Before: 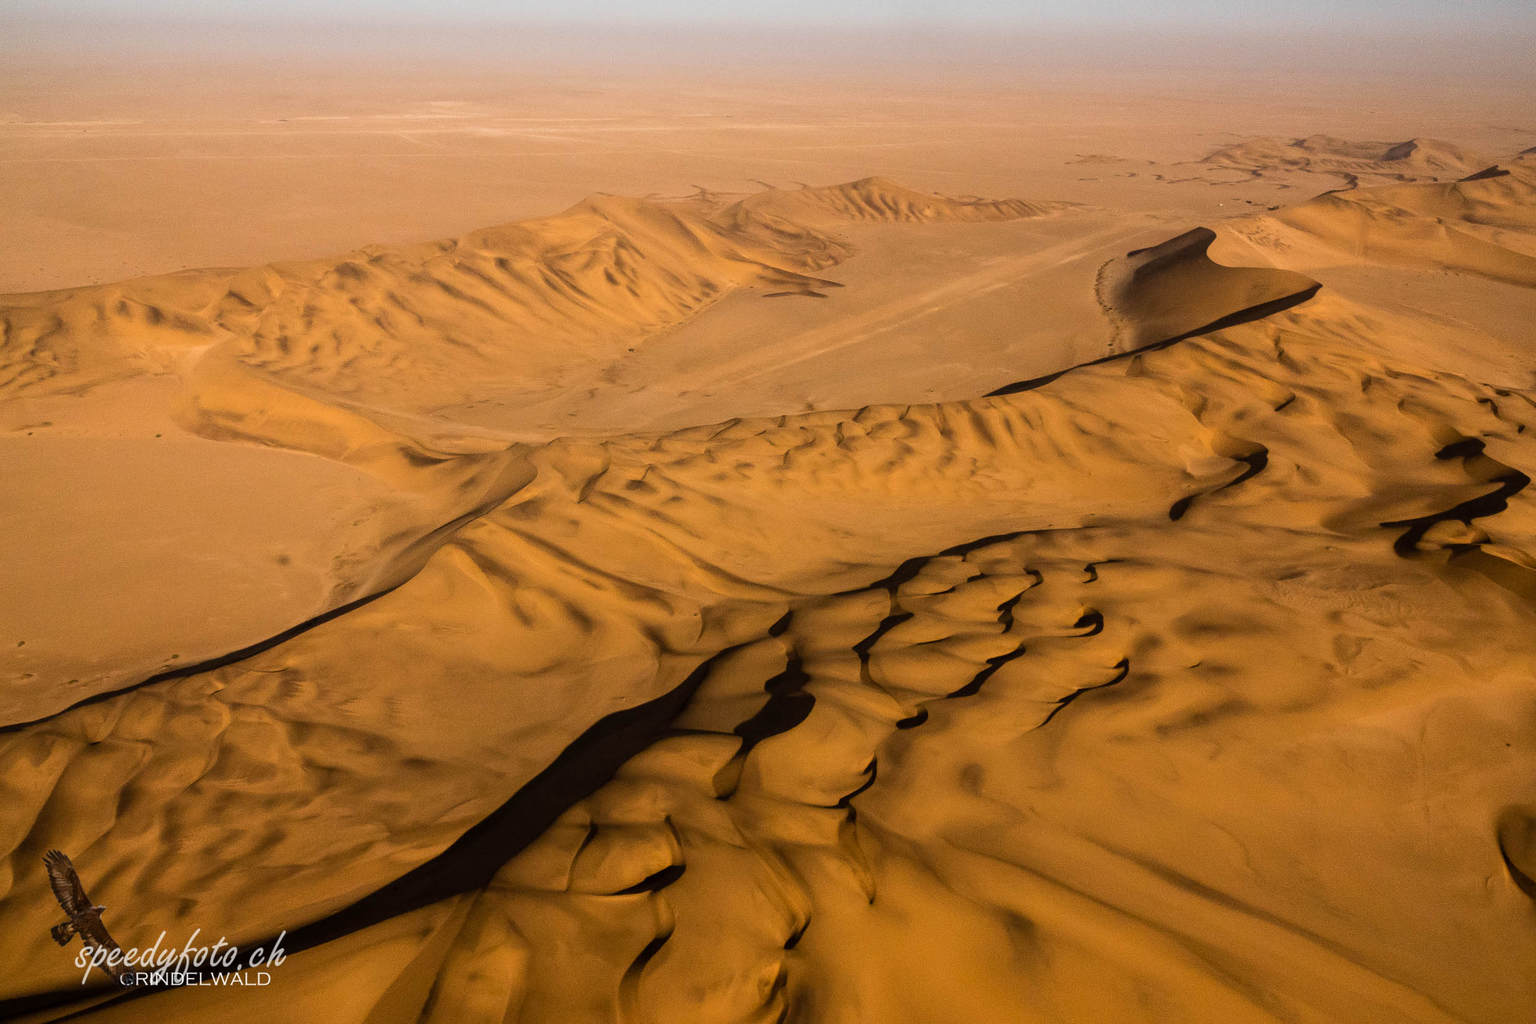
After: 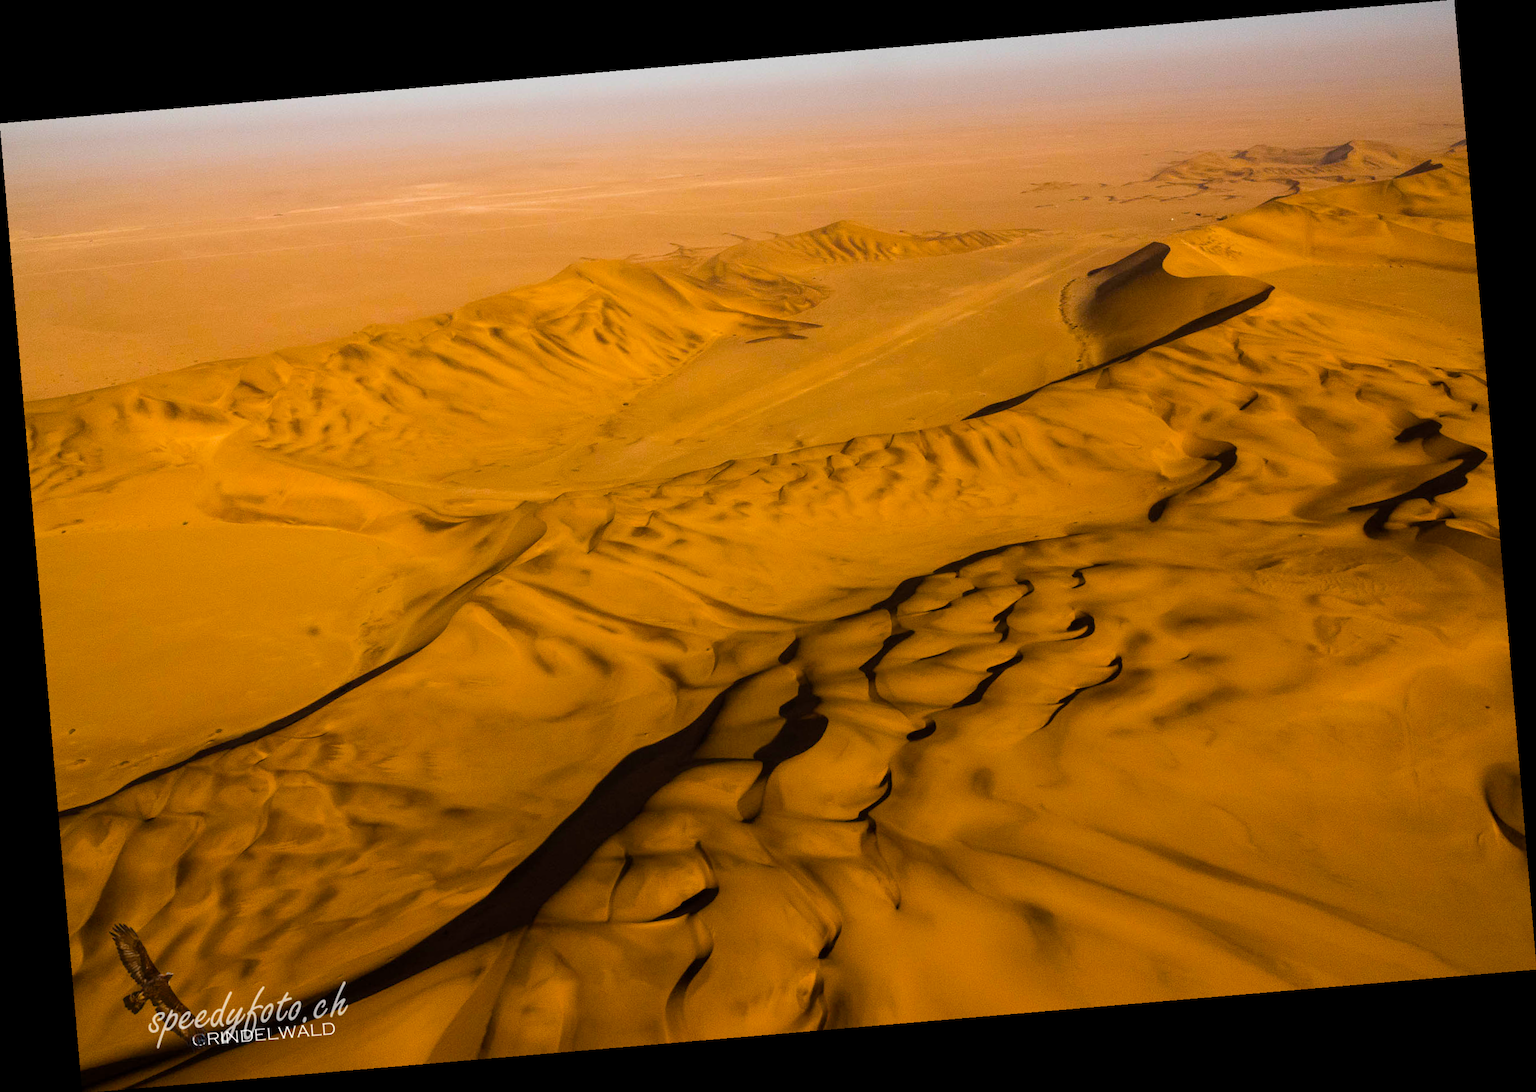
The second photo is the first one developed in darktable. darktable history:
color balance rgb: perceptual saturation grading › global saturation 30%, global vibrance 20%
rotate and perspective: rotation -4.86°, automatic cropping off
